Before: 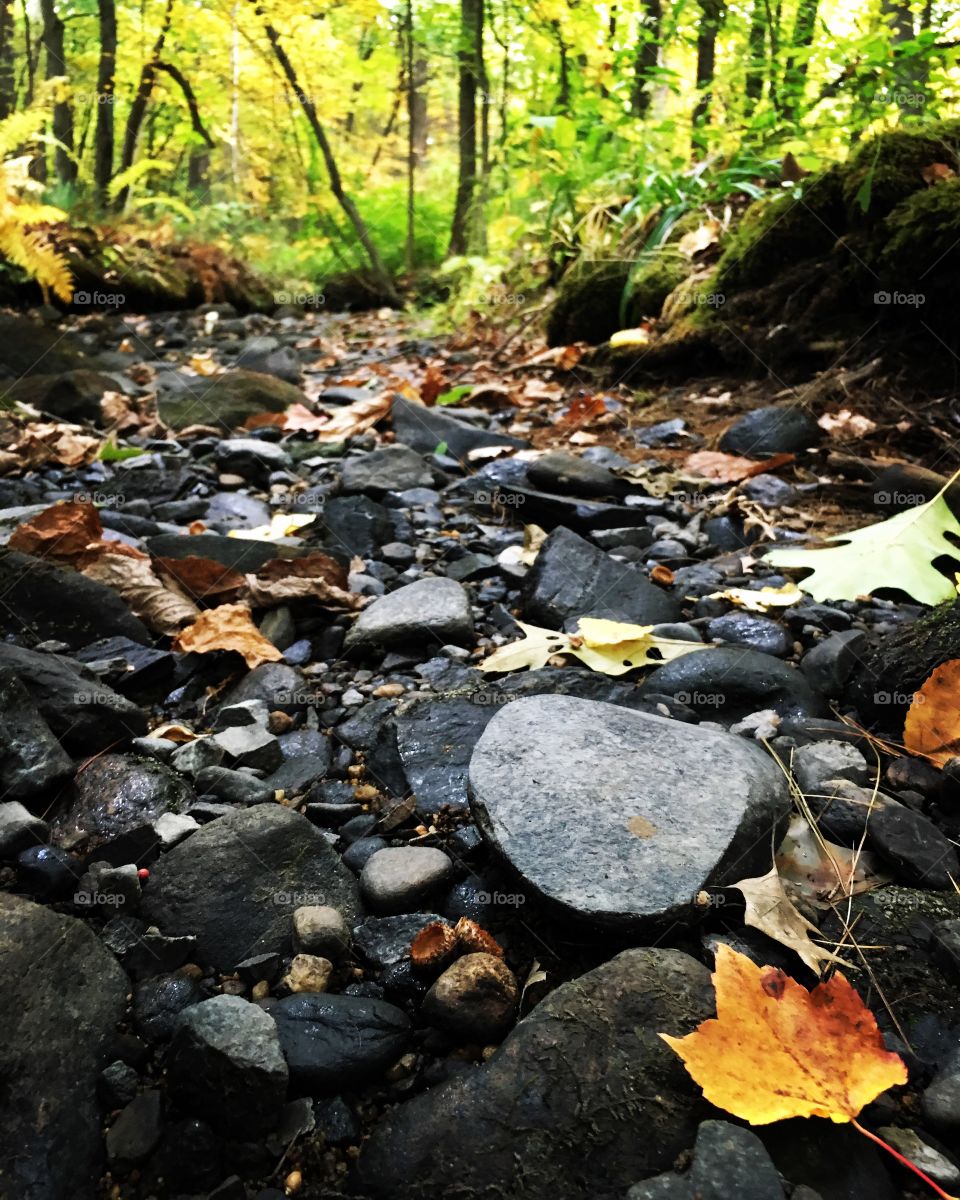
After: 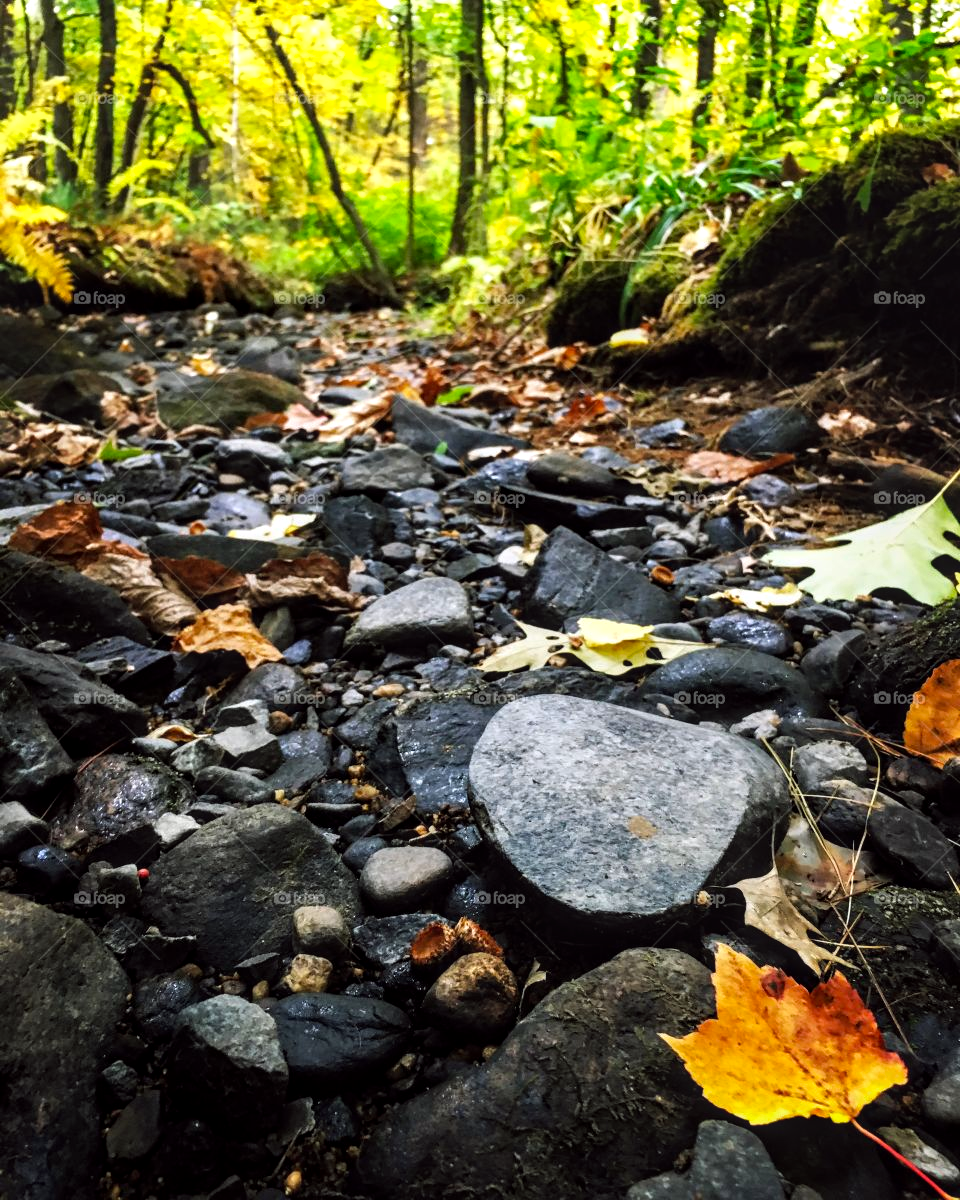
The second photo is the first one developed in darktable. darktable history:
local contrast: on, module defaults
color balance: lift [1, 1, 0.999, 1.001], gamma [1, 1.003, 1.005, 0.995], gain [1, 0.992, 0.988, 1.012], contrast 5%, output saturation 110%
